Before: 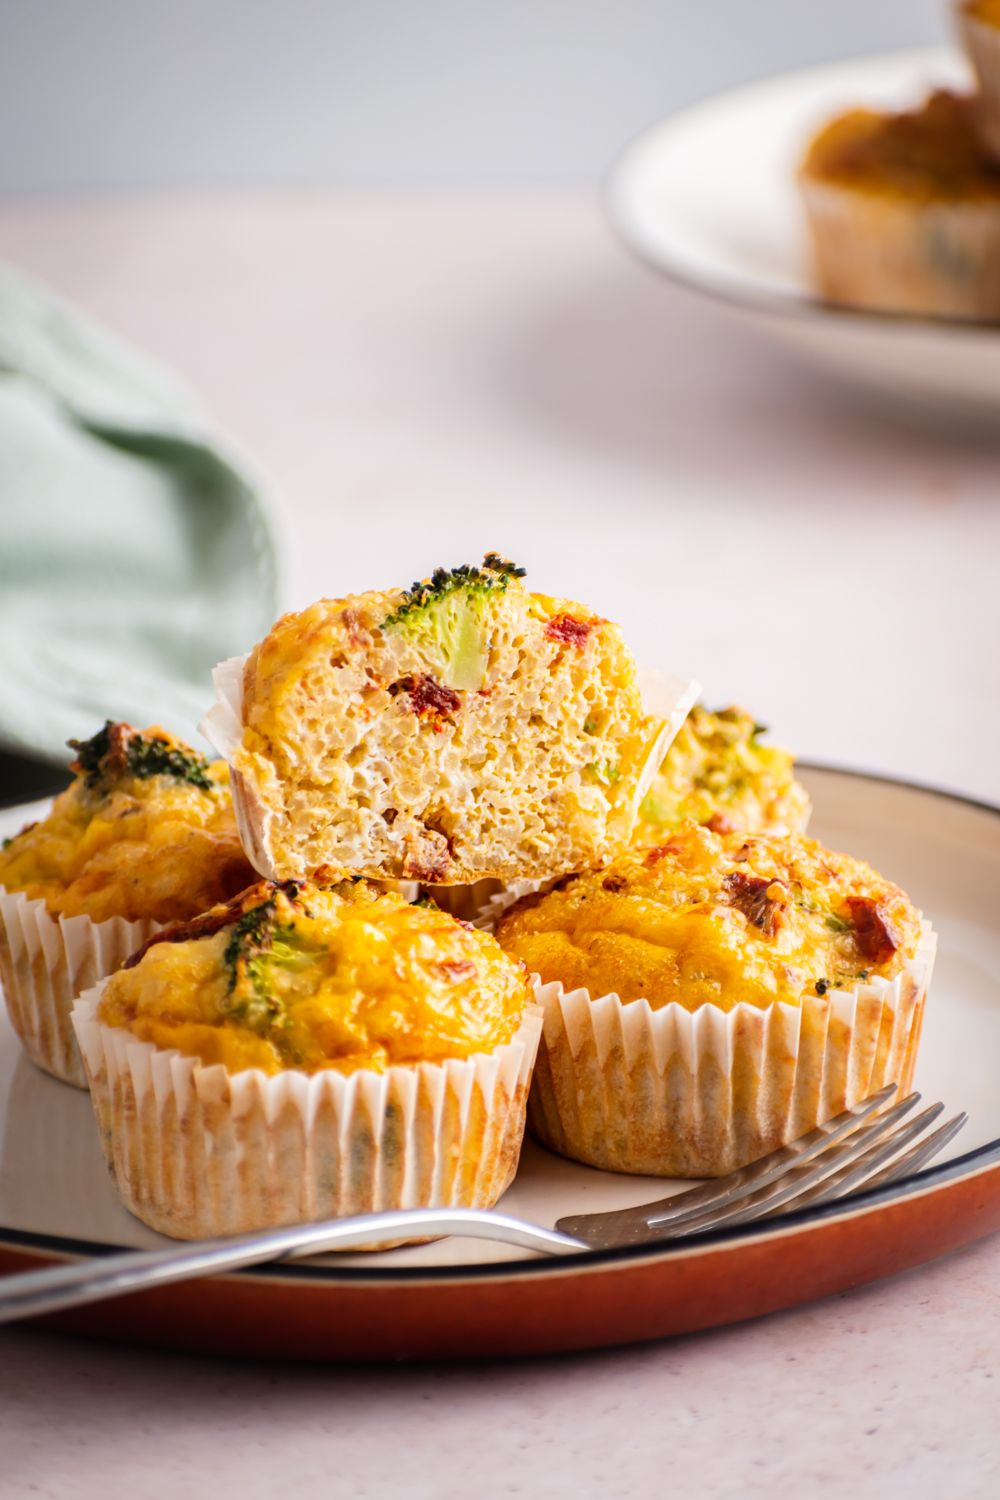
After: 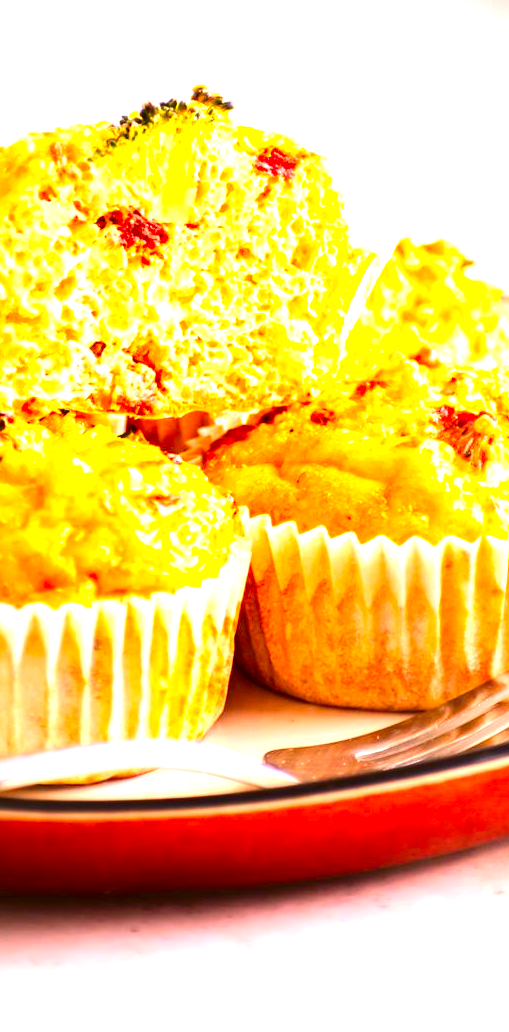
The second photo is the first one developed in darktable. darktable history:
white balance: red 0.976, blue 1.04
crop and rotate: left 29.237%, top 31.152%, right 19.807%
contrast brightness saturation: contrast 0.18, saturation 0.3
exposure: black level correction 0, exposure 1.7 EV, compensate exposure bias true, compensate highlight preservation false
color balance rgb: shadows lift › luminance -5%, shadows lift › chroma 1.1%, shadows lift › hue 219°, power › luminance 10%, power › chroma 2.83%, power › hue 60°, highlights gain › chroma 4.52%, highlights gain › hue 33.33°, saturation formula JzAzBz (2021)
